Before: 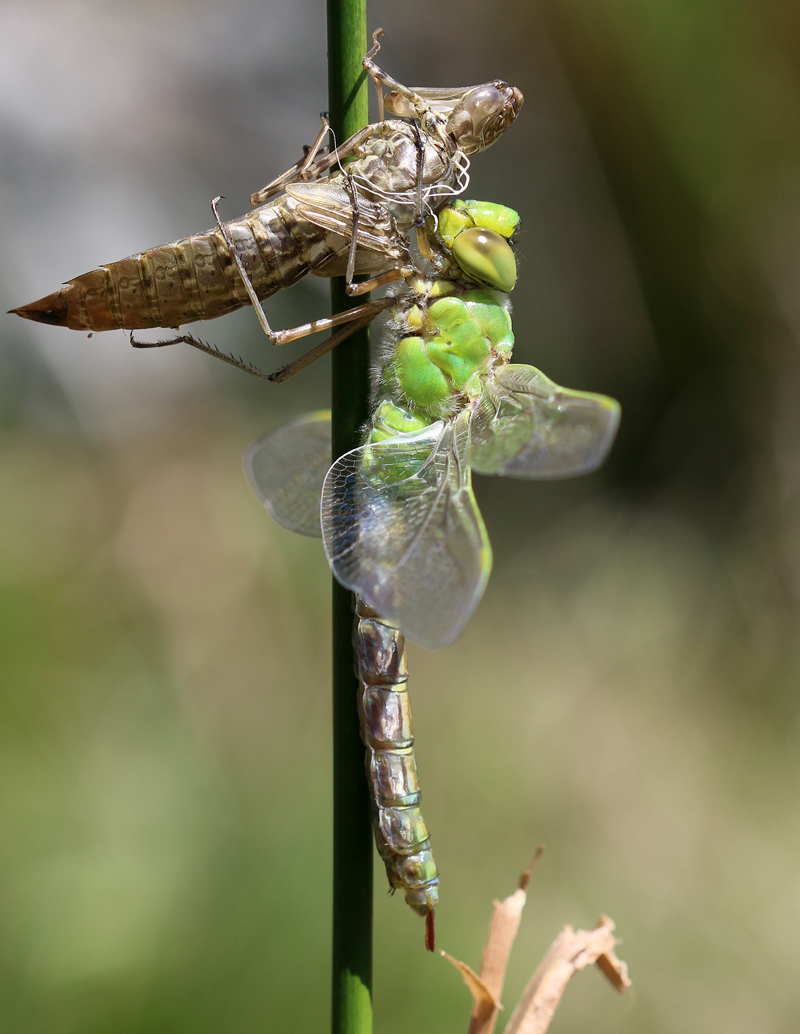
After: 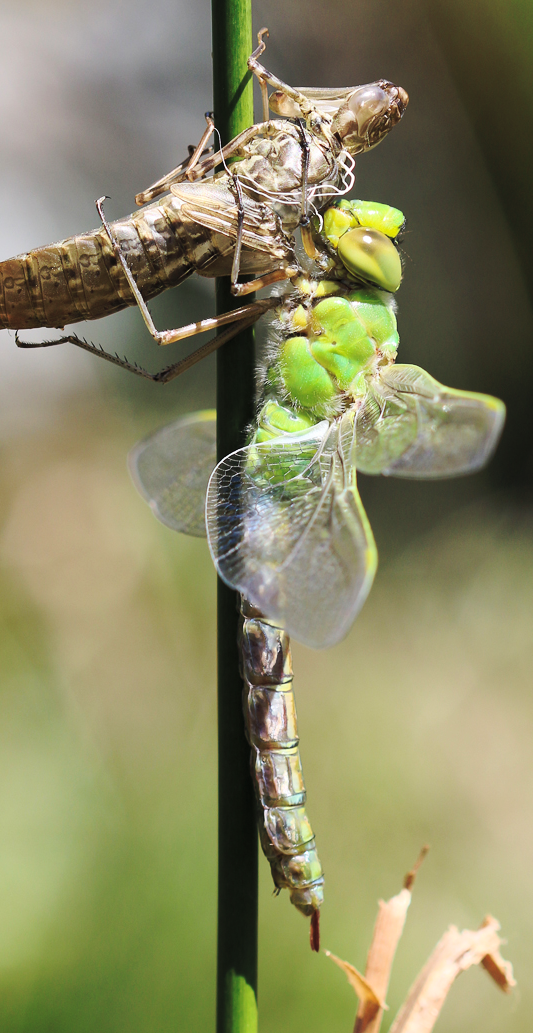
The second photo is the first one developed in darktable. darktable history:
crop and rotate: left 14.451%, right 18.87%
contrast brightness saturation: contrast 0.137, brightness 0.212
base curve: curves: ch0 [(0, 0) (0.073, 0.04) (0.157, 0.139) (0.492, 0.492) (0.758, 0.758) (1, 1)], preserve colors none
